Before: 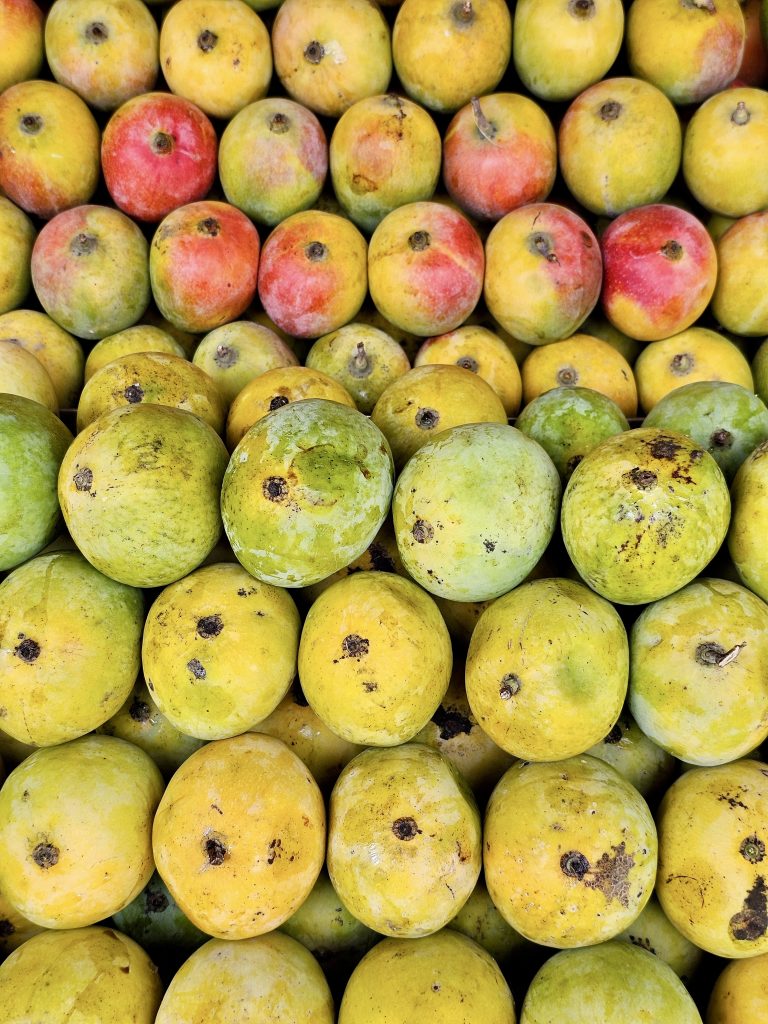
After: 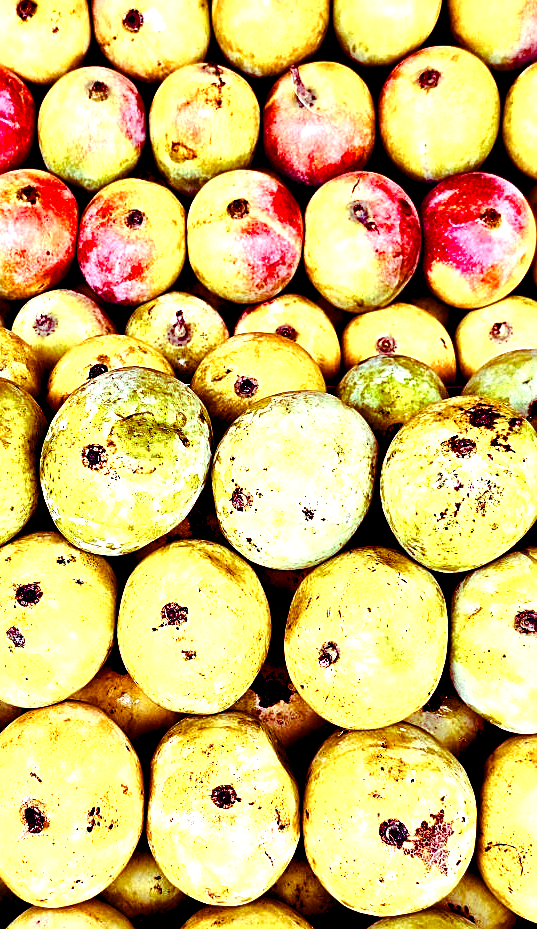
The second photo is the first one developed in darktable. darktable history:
sharpen: on, module defaults
crop and rotate: left 23.657%, top 3.154%, right 6.303%, bottom 6.09%
color balance rgb: shadows lift › luminance -19.044%, shadows lift › chroma 35.145%, linear chroma grading › global chroma 15.182%, perceptual saturation grading › global saturation 20%, perceptual saturation grading › highlights -50.582%, perceptual saturation grading › shadows 30.723%, perceptual brilliance grading › global brilliance 30.603%, perceptual brilliance grading › highlights 12.492%, perceptual brilliance grading › mid-tones 23.309%, global vibrance 15.985%, saturation formula JzAzBz (2021)
contrast equalizer: octaves 7, y [[0.6 ×6], [0.55 ×6], [0 ×6], [0 ×6], [0 ×6]]
